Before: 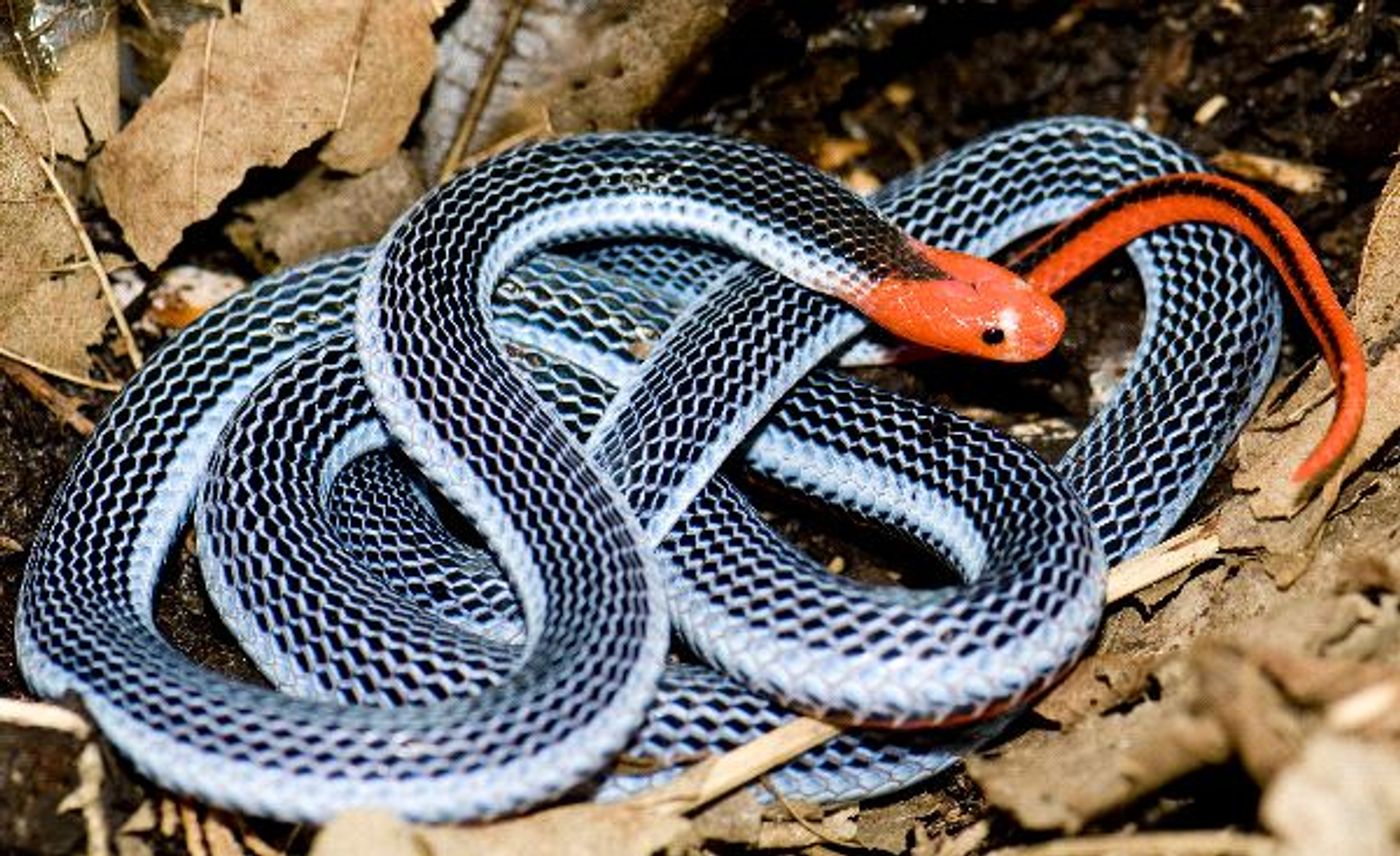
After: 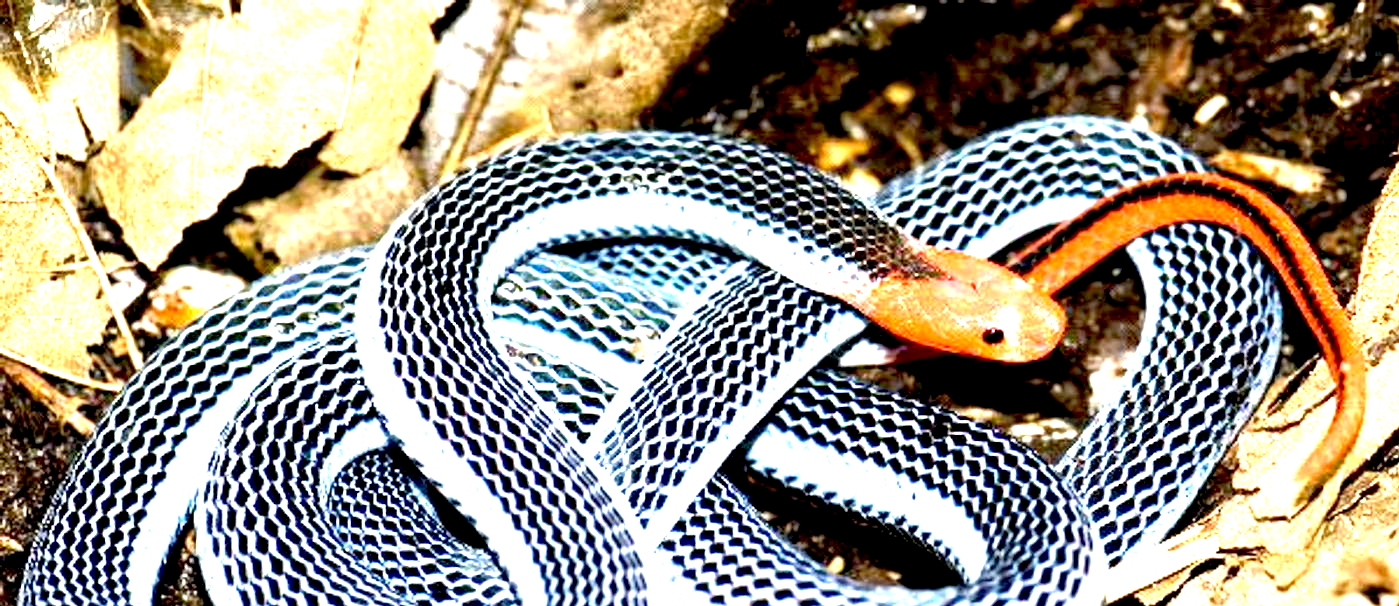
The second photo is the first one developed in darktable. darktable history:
crop: right 0.001%, bottom 29.107%
exposure: black level correction 0.005, exposure 2.086 EV, compensate highlight preservation false
